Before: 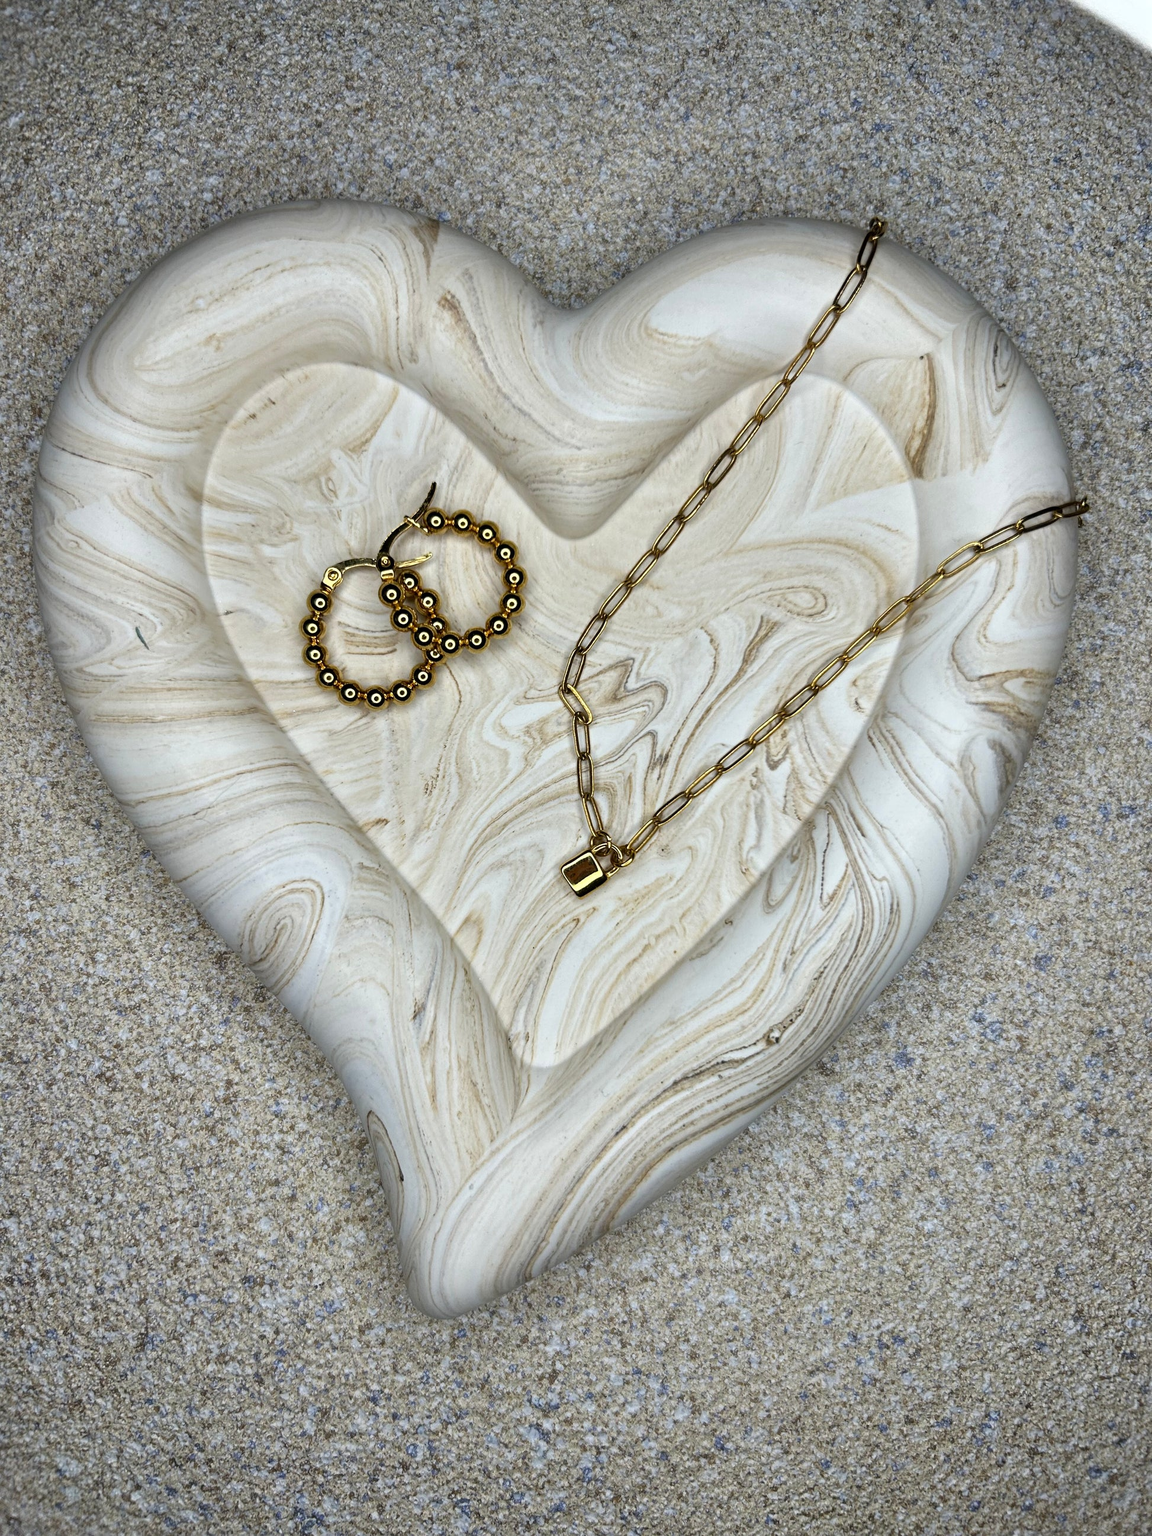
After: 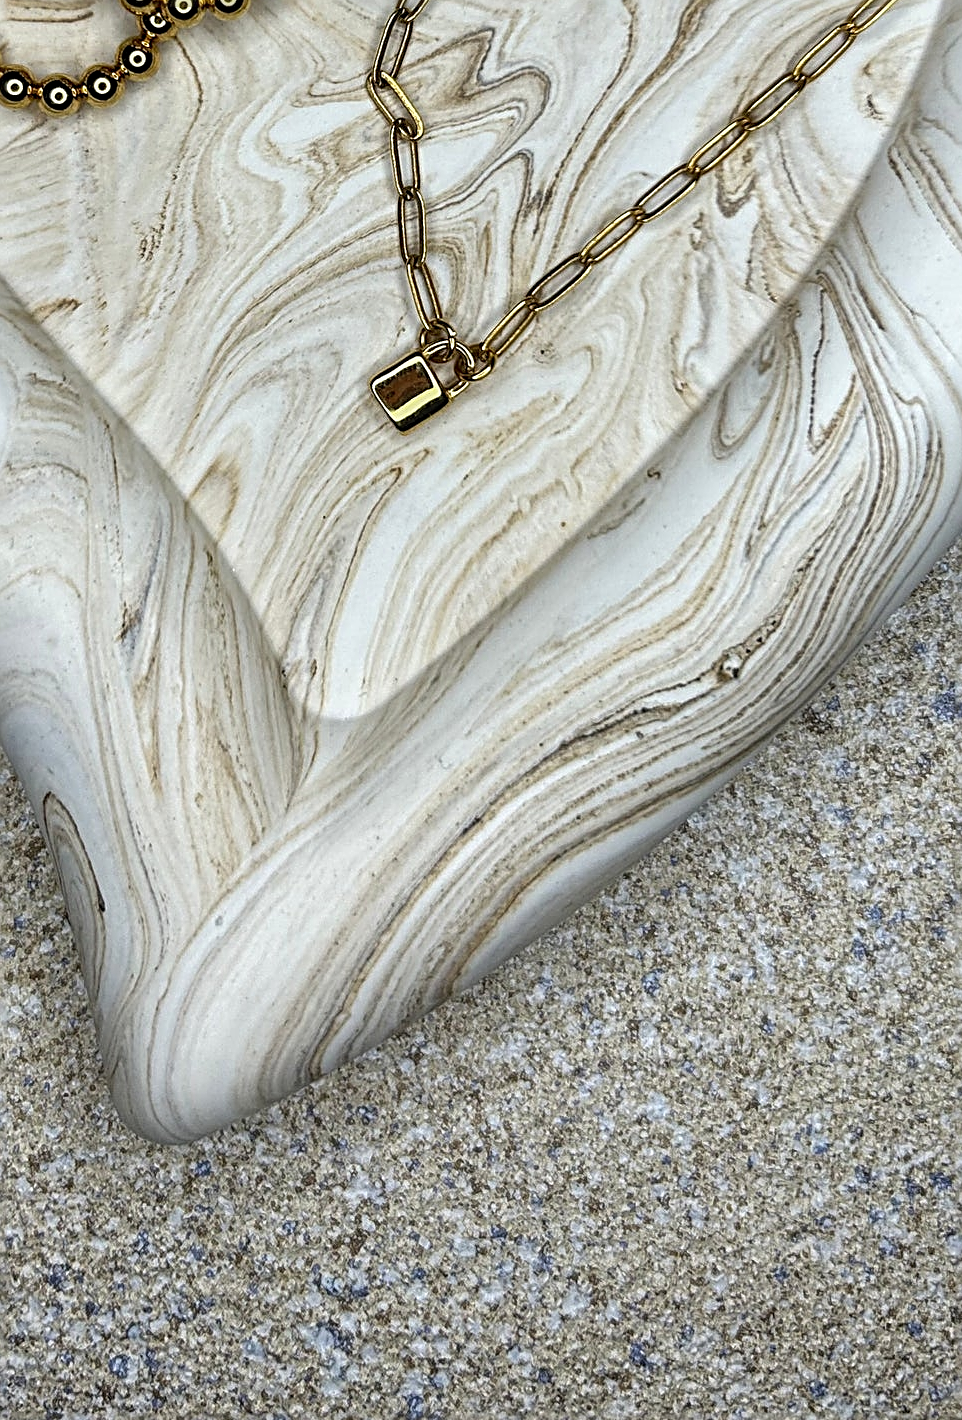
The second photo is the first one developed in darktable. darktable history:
crop: left 29.672%, top 41.786%, right 20.851%, bottom 3.487%
local contrast: detail 130%
sharpen: radius 2.531, amount 0.628
